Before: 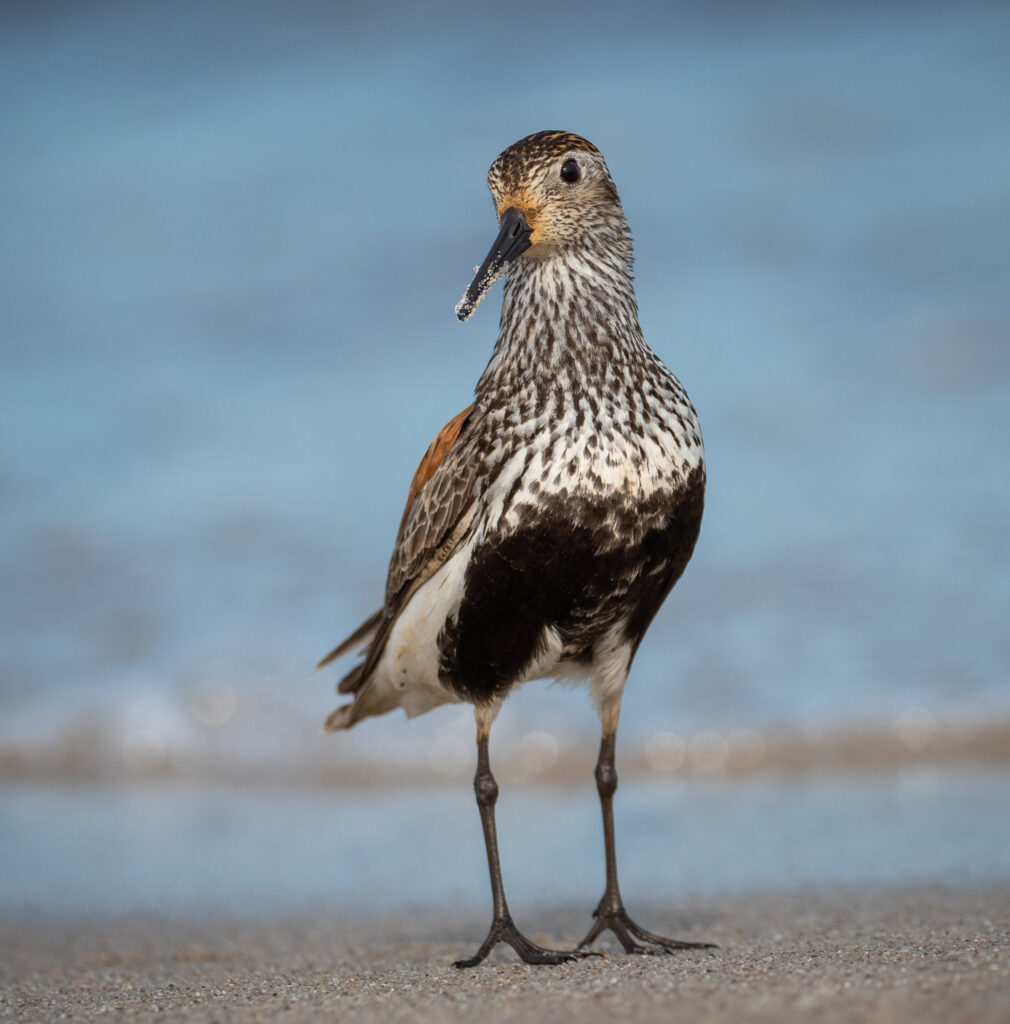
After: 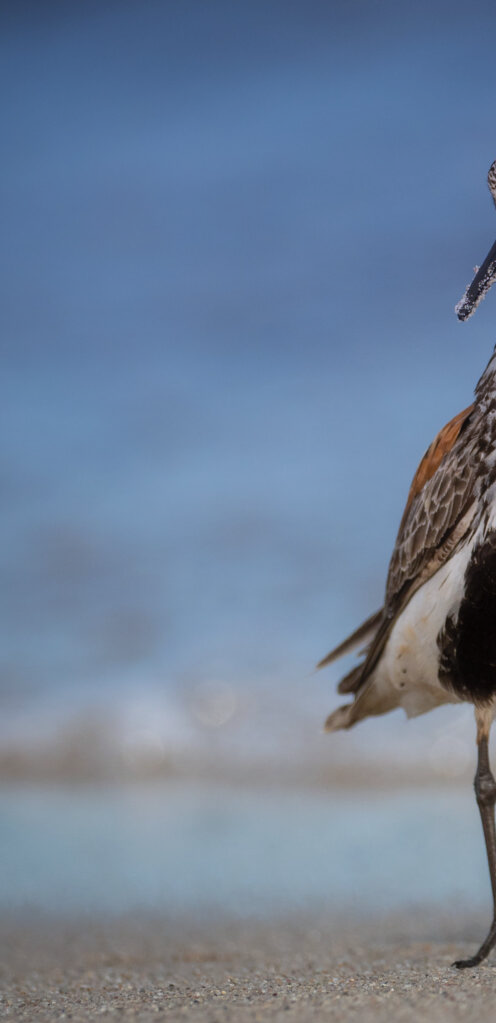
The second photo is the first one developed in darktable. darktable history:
crop and rotate: left 0%, top 0%, right 50.845%
contrast equalizer: octaves 7, y [[0.6 ×6], [0.55 ×6], [0 ×6], [0 ×6], [0 ×6]], mix -0.2
graduated density: hue 238.83°, saturation 50%
